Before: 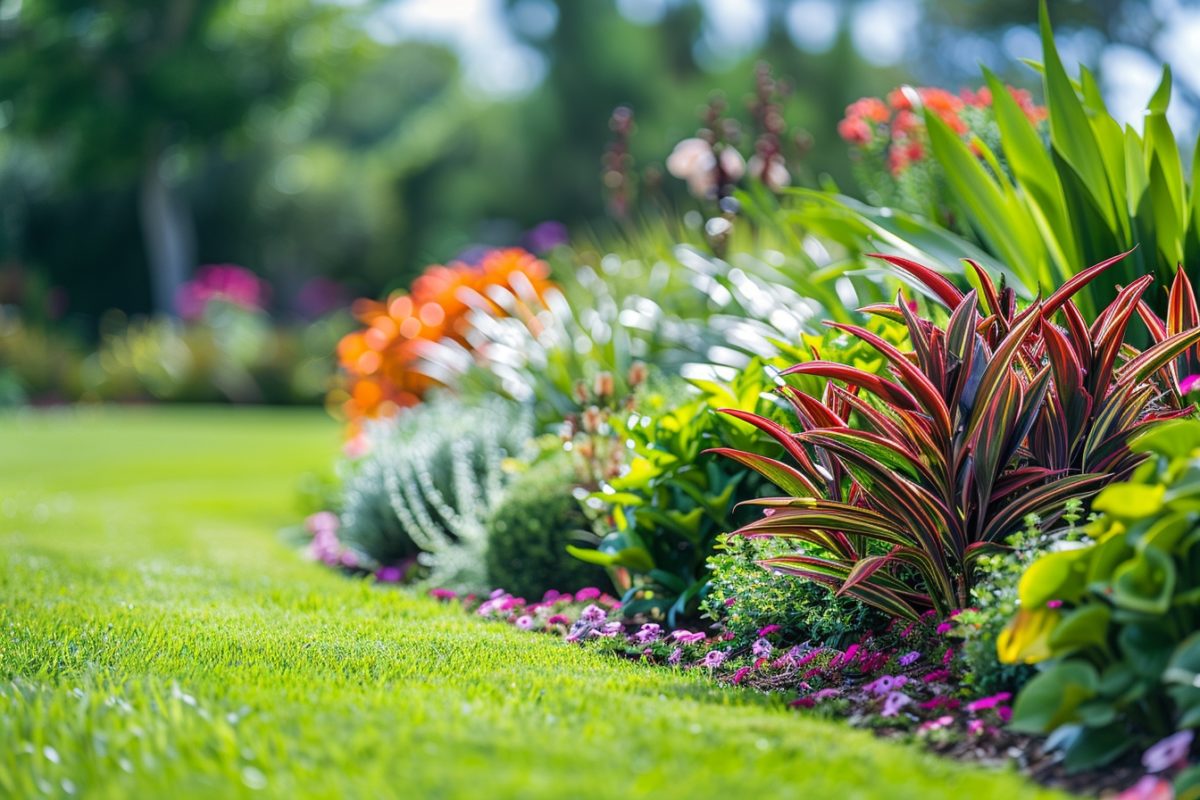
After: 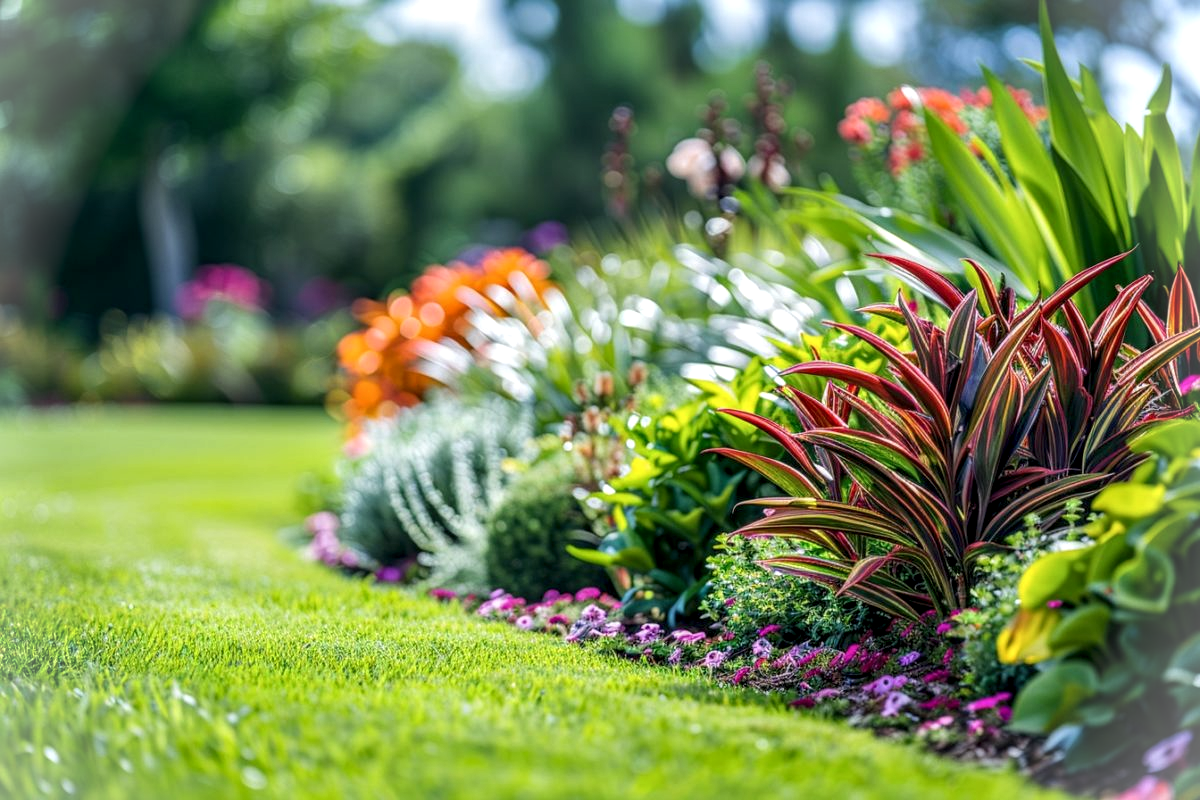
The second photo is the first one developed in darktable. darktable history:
local contrast: detail 139%
vignetting: fall-off start 91.83%, brightness 0.313, saturation 0
